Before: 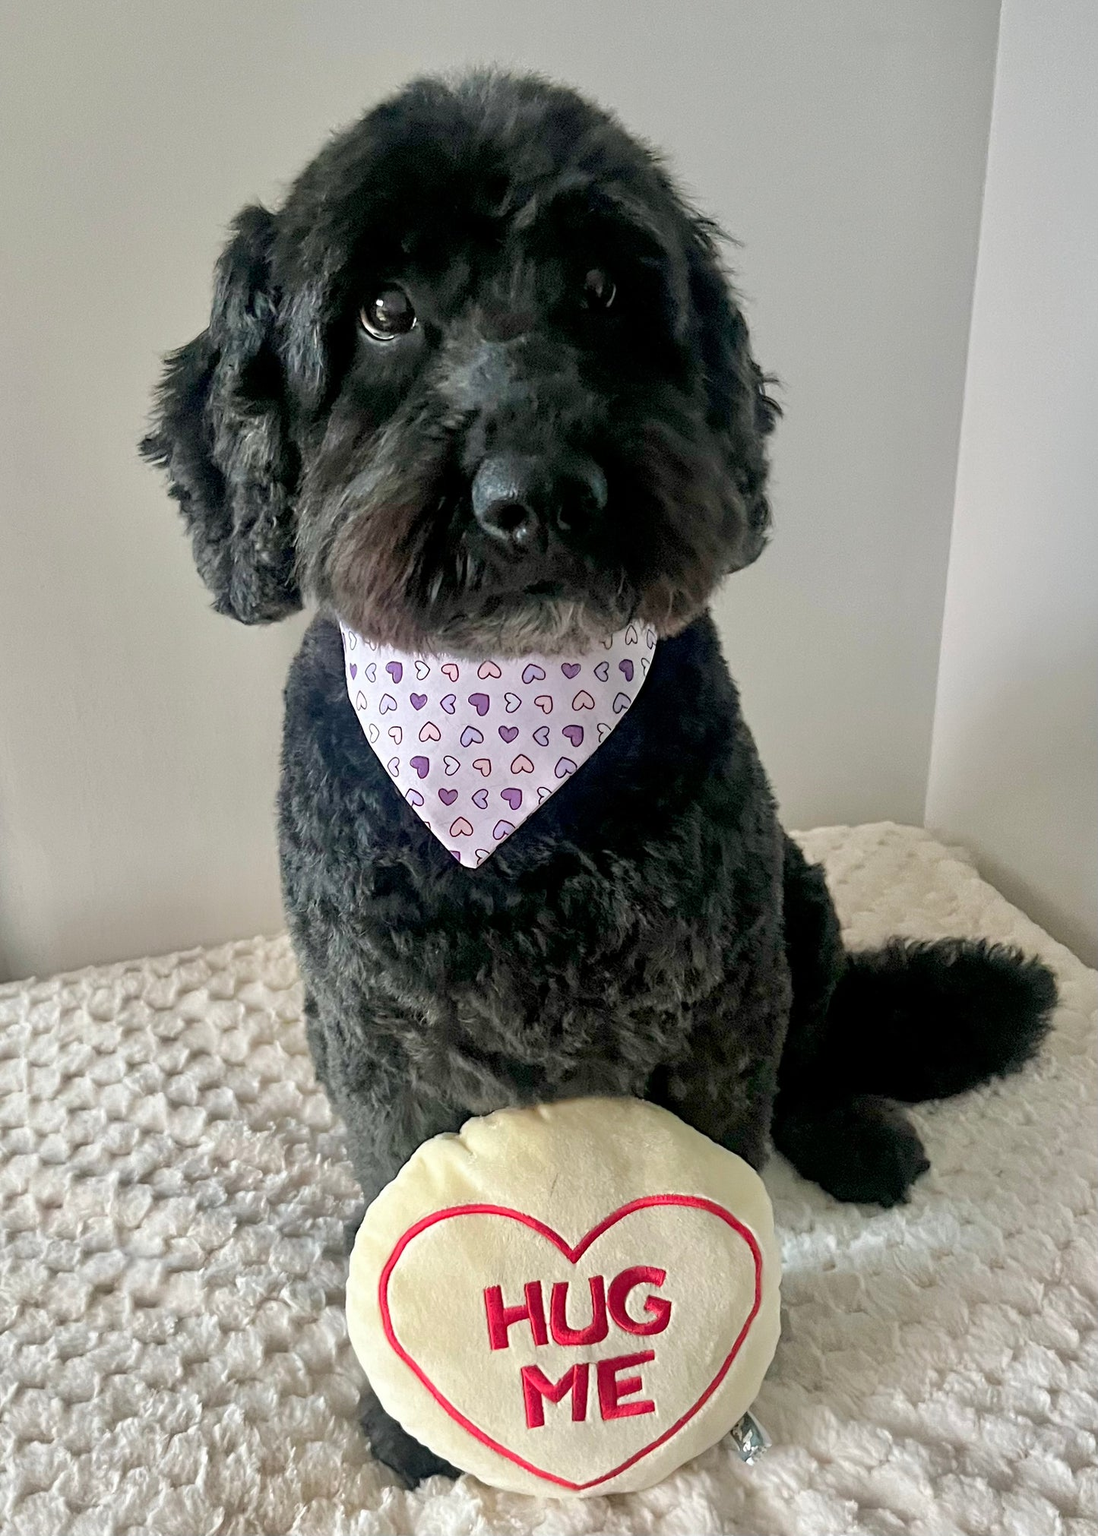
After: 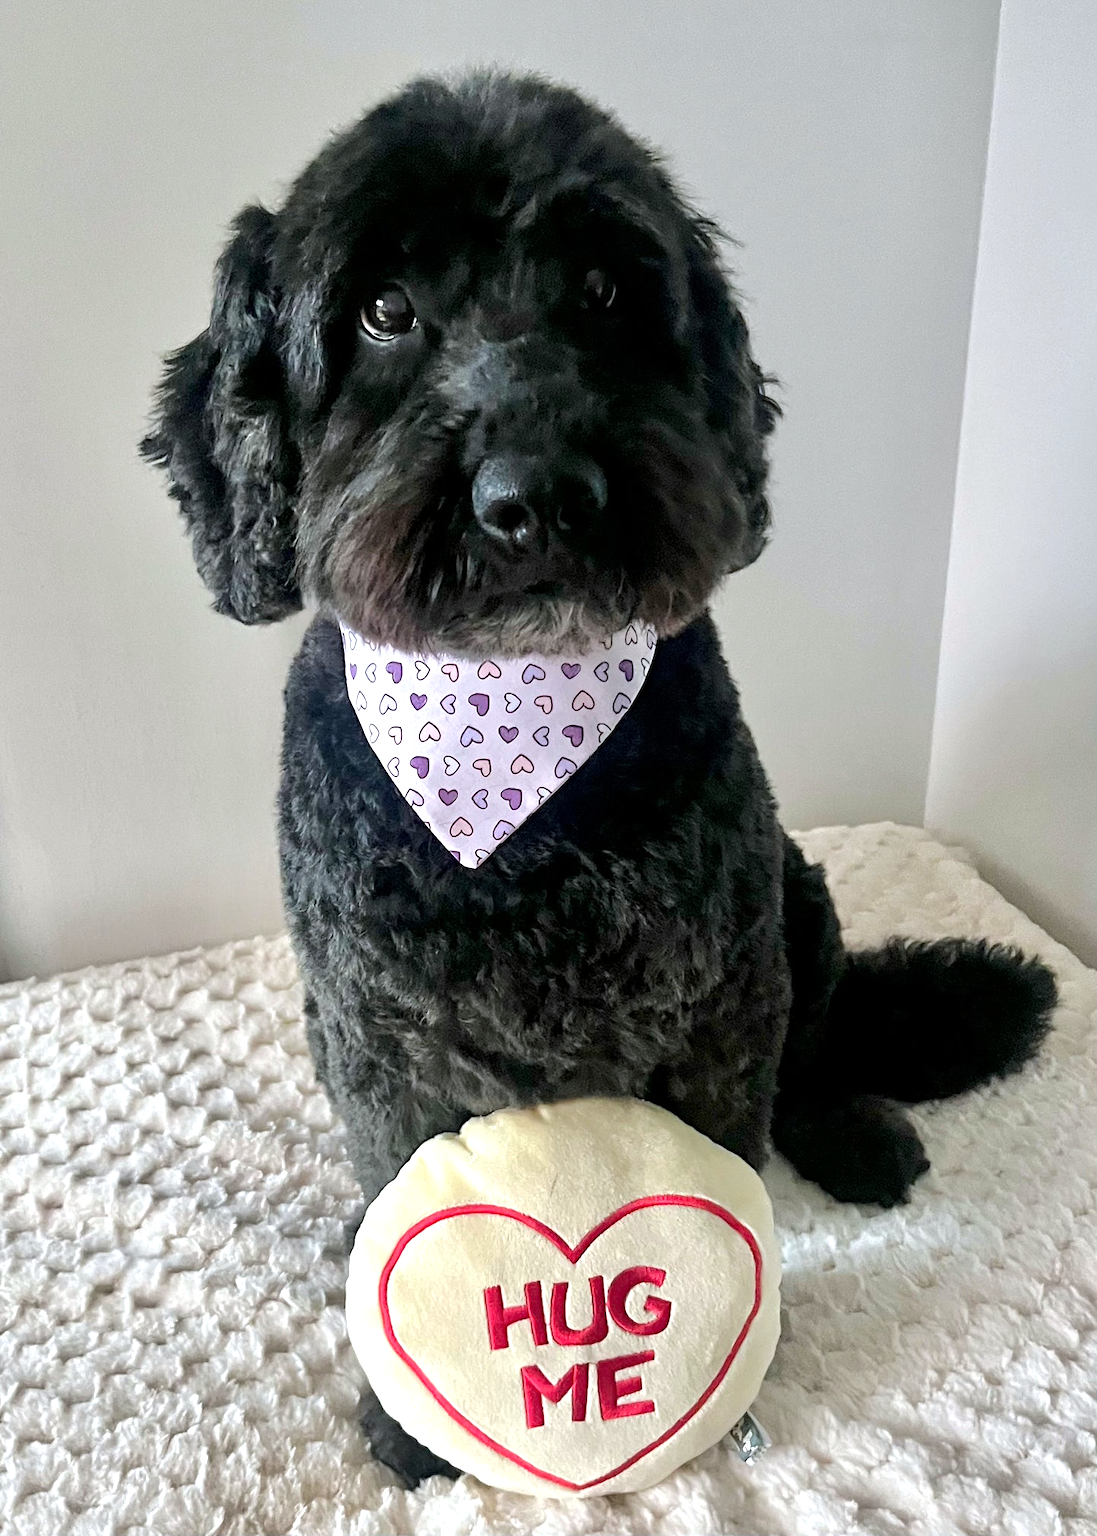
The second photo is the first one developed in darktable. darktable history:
tone equalizer: -8 EV -0.417 EV, -7 EV -0.389 EV, -6 EV -0.333 EV, -5 EV -0.222 EV, -3 EV 0.222 EV, -2 EV 0.333 EV, -1 EV 0.389 EV, +0 EV 0.417 EV, edges refinement/feathering 500, mask exposure compensation -1.25 EV, preserve details no
white balance: red 0.983, blue 1.036
